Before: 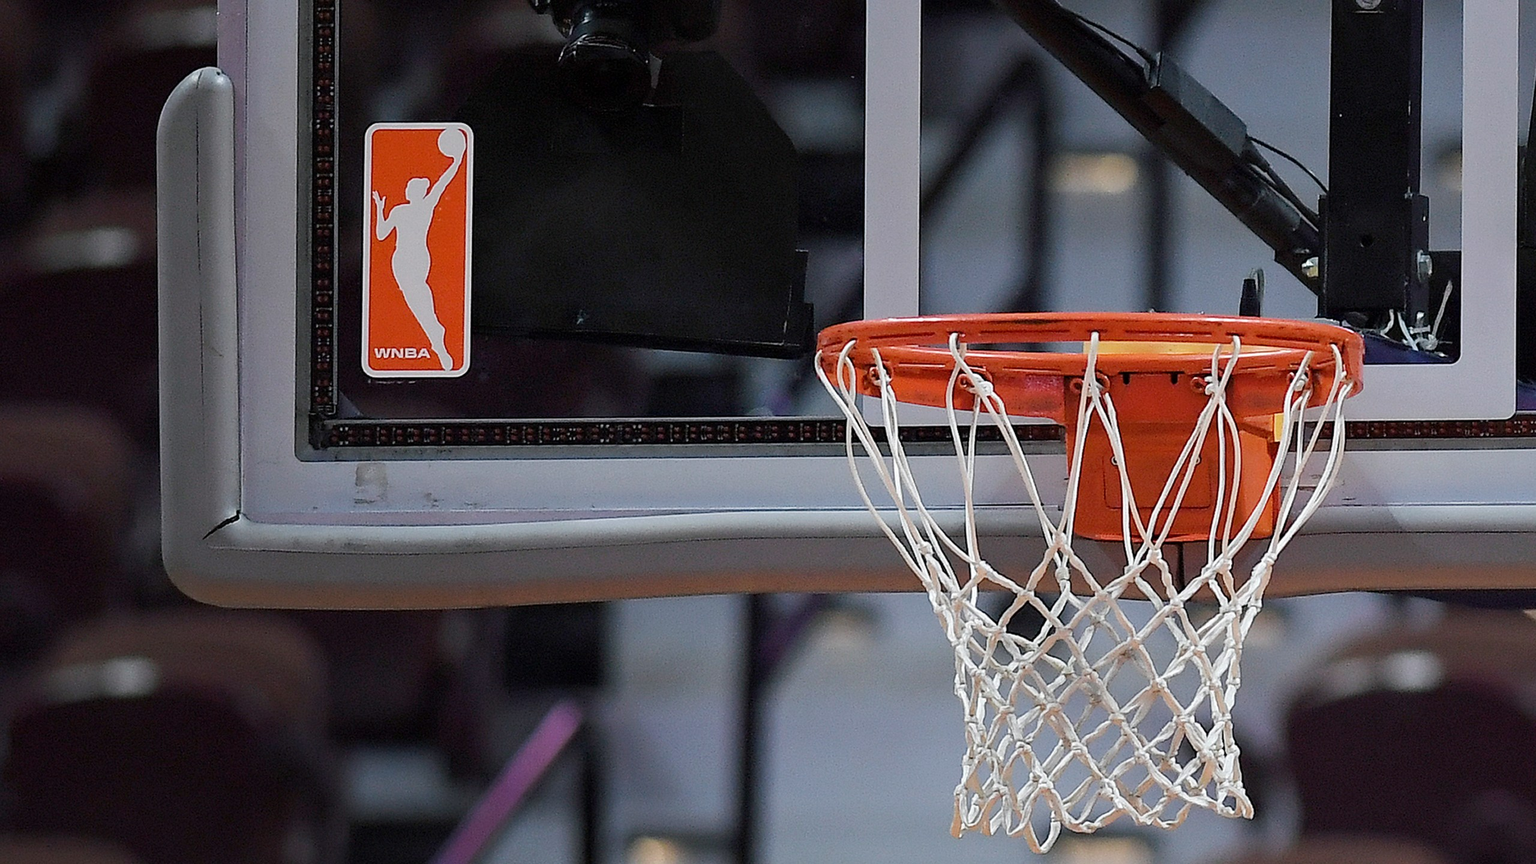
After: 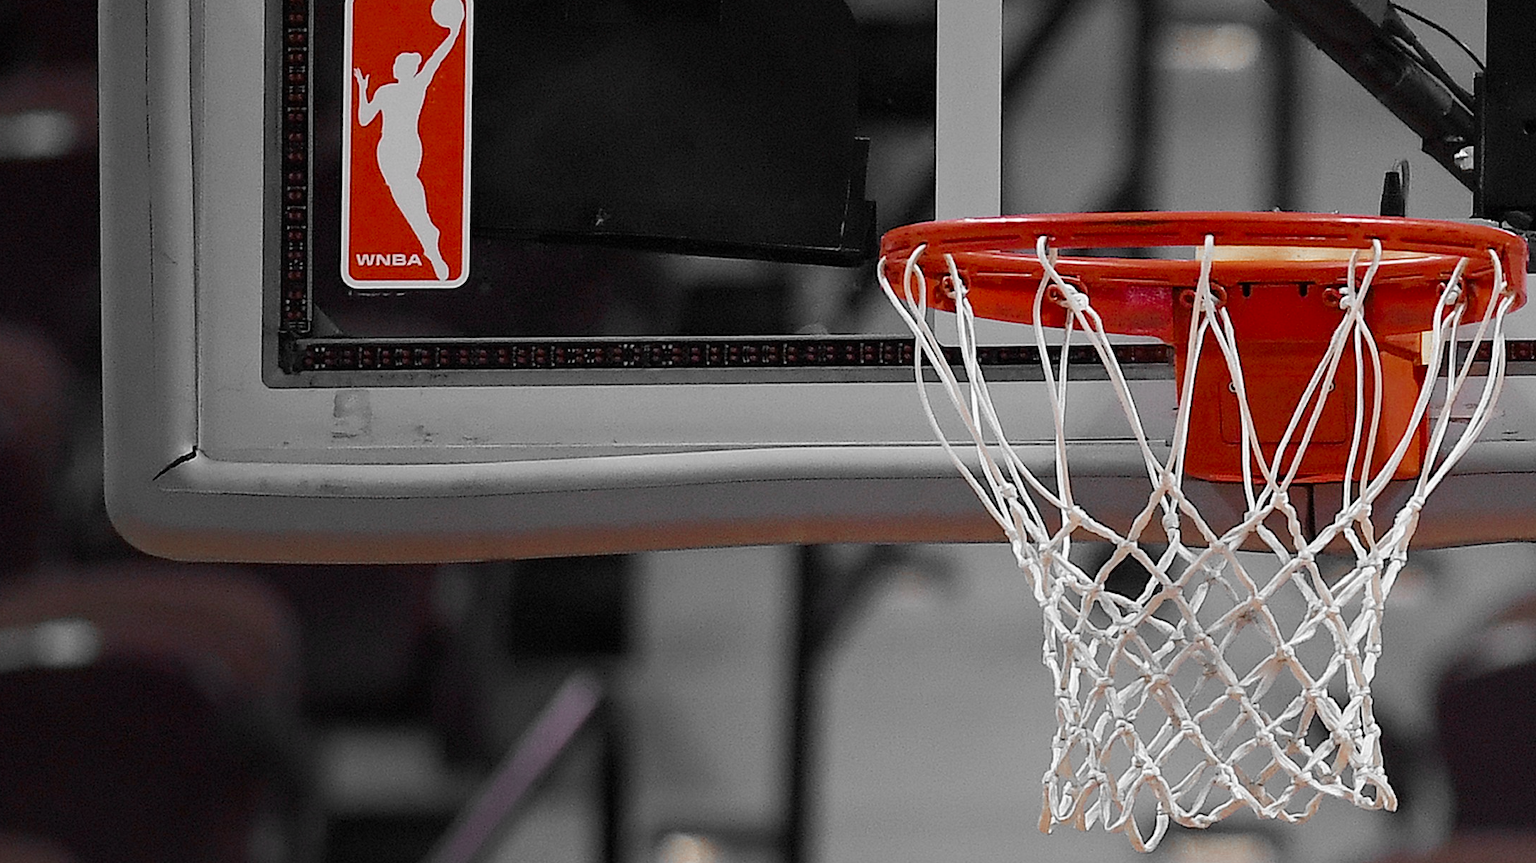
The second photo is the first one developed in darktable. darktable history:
color zones: curves: ch0 [(0, 0.497) (0.096, 0.361) (0.221, 0.538) (0.429, 0.5) (0.571, 0.5) (0.714, 0.5) (0.857, 0.5) (1, 0.497)]; ch1 [(0, 0.5) (0.143, 0.5) (0.257, -0.002) (0.429, 0.04) (0.571, -0.001) (0.714, -0.015) (0.857, 0.024) (1, 0.5)]
crop and rotate: left 4.842%, top 15.51%, right 10.668%
